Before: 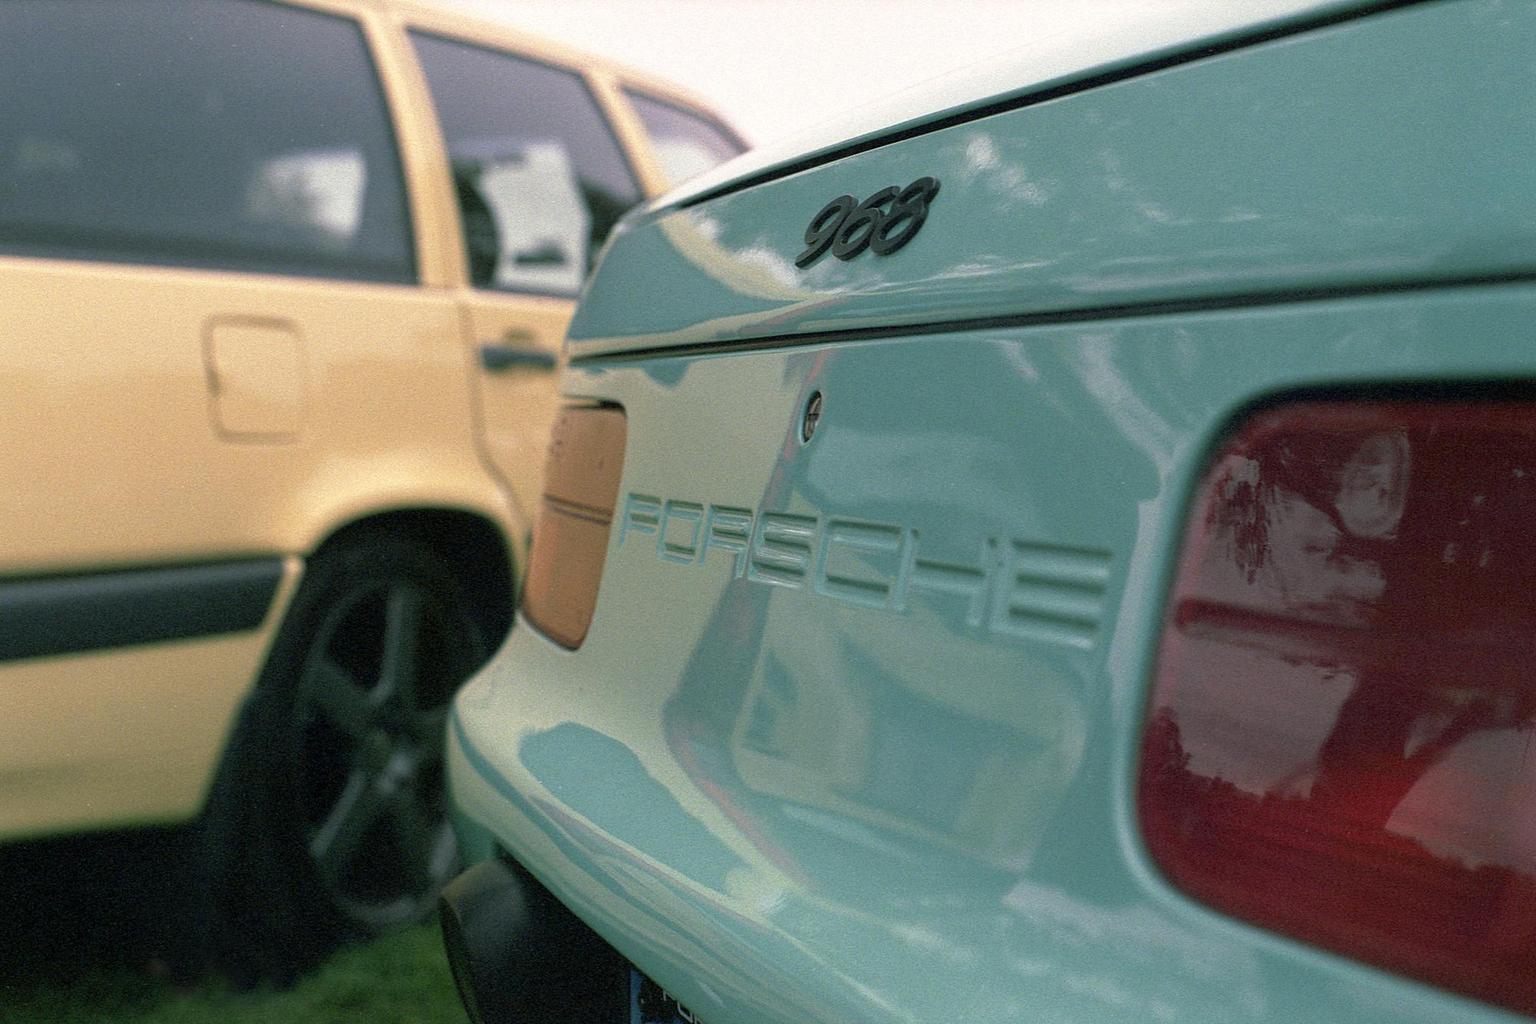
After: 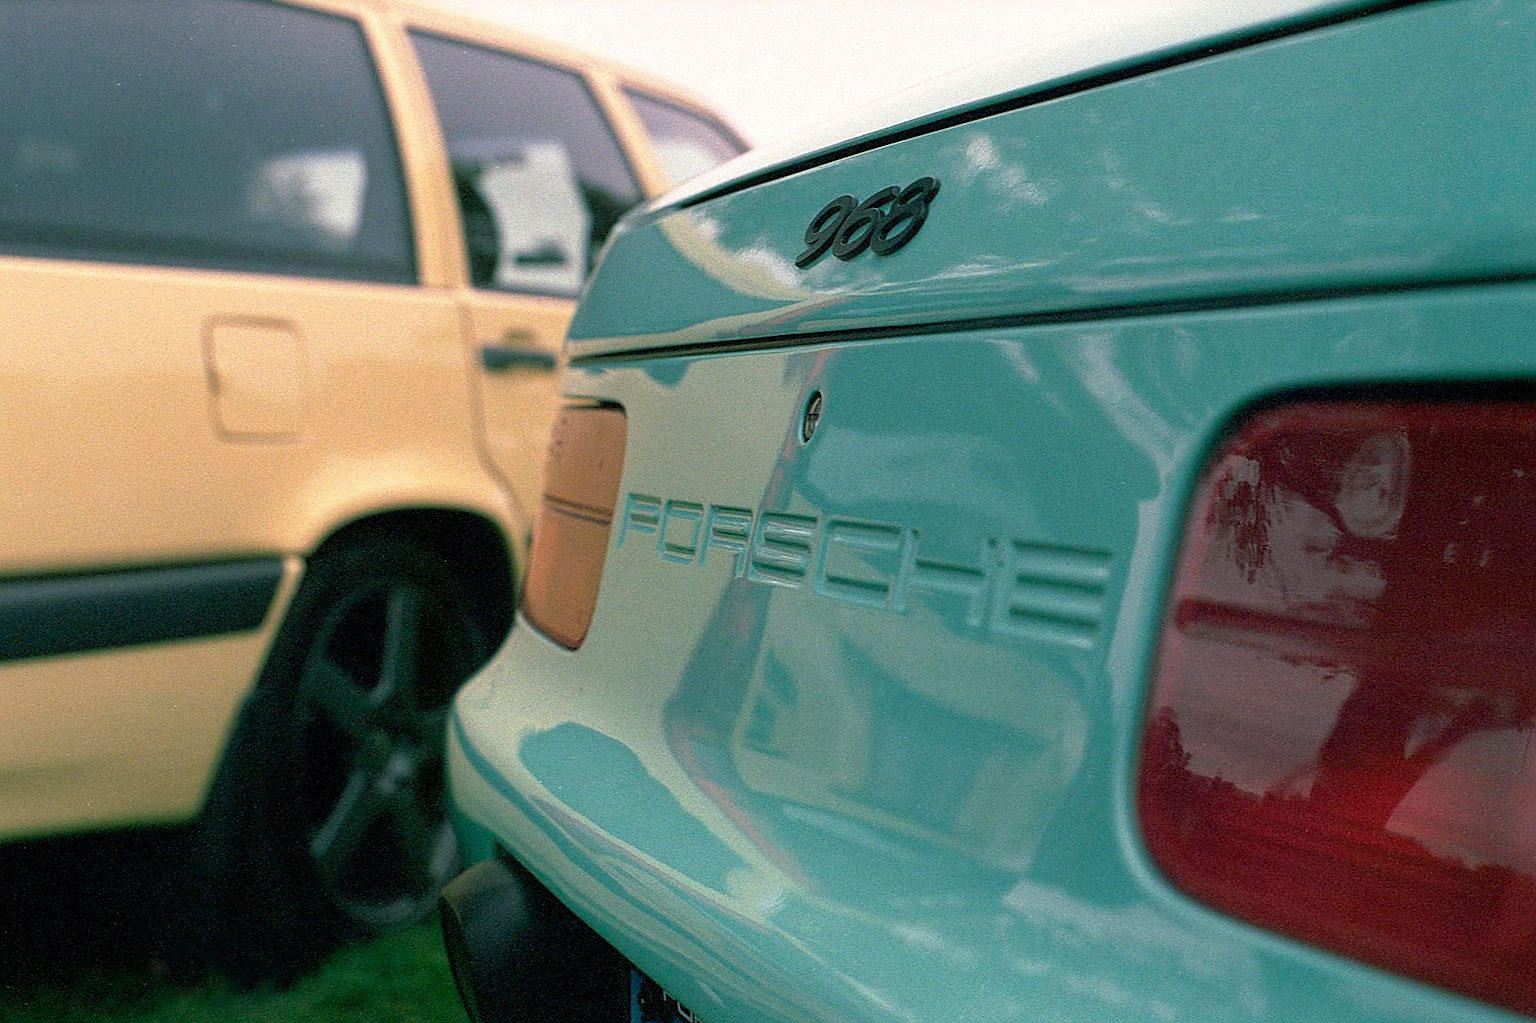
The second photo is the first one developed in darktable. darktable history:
sharpen: amount 0.541
